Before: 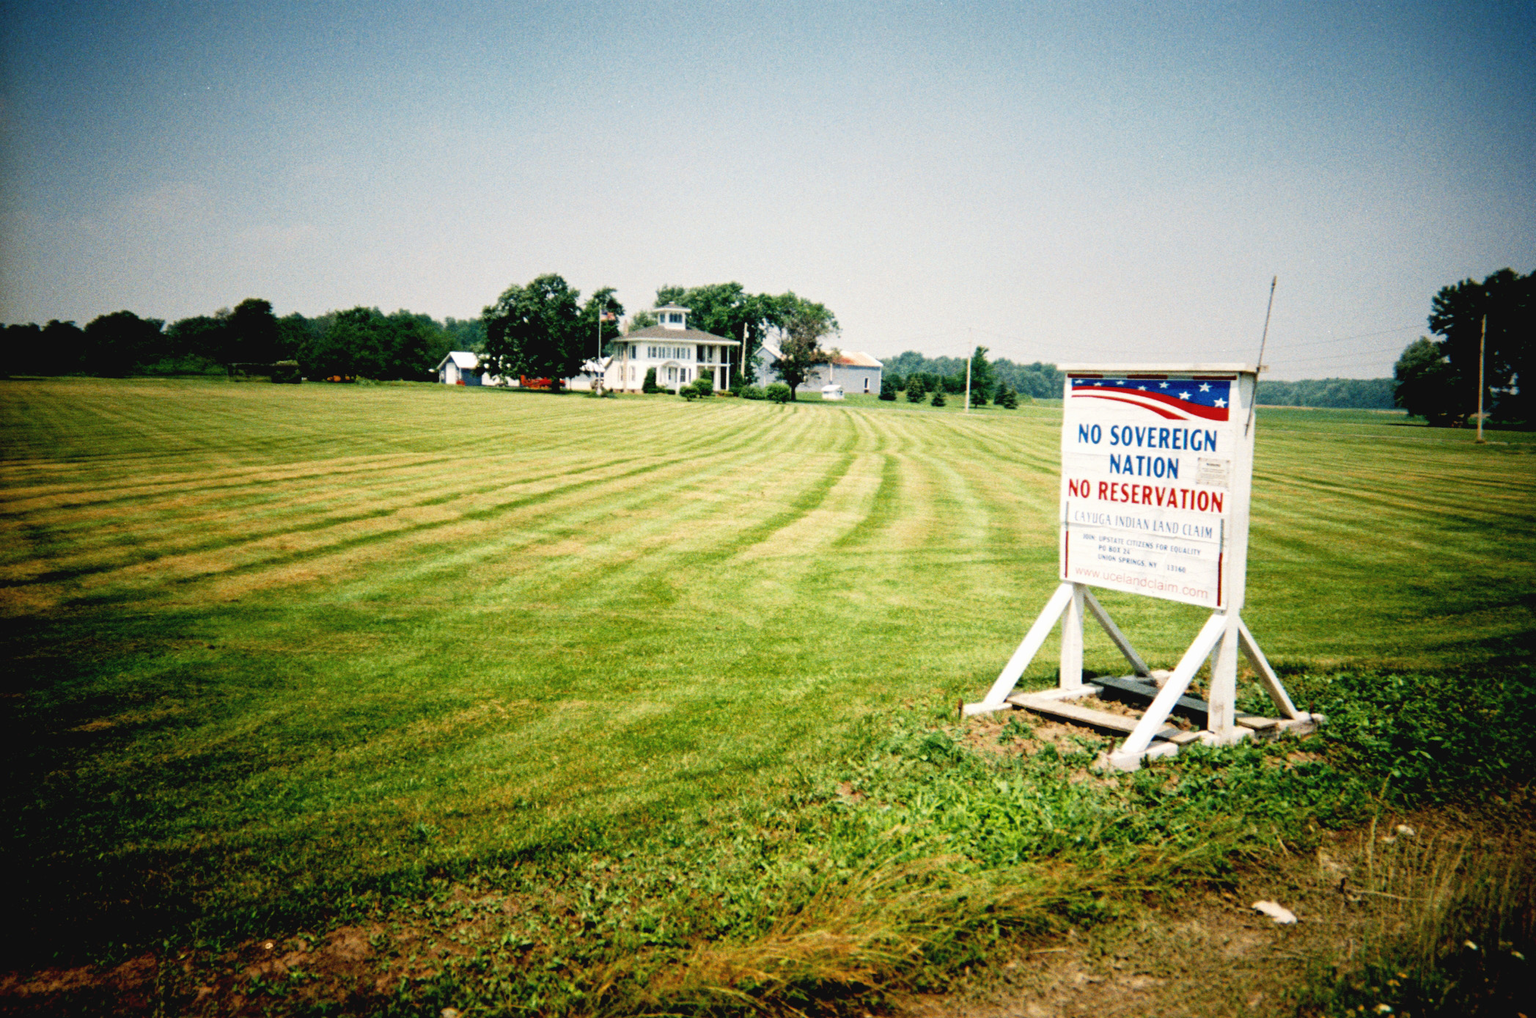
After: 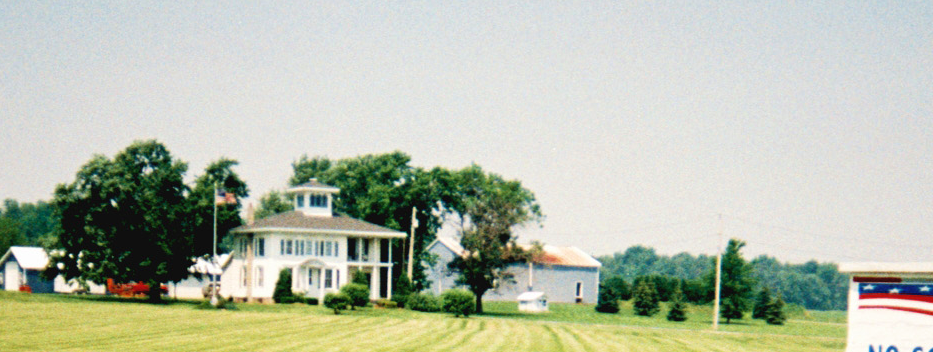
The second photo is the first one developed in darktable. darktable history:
velvia: on, module defaults
crop: left 28.823%, top 16.832%, right 26.603%, bottom 57.758%
